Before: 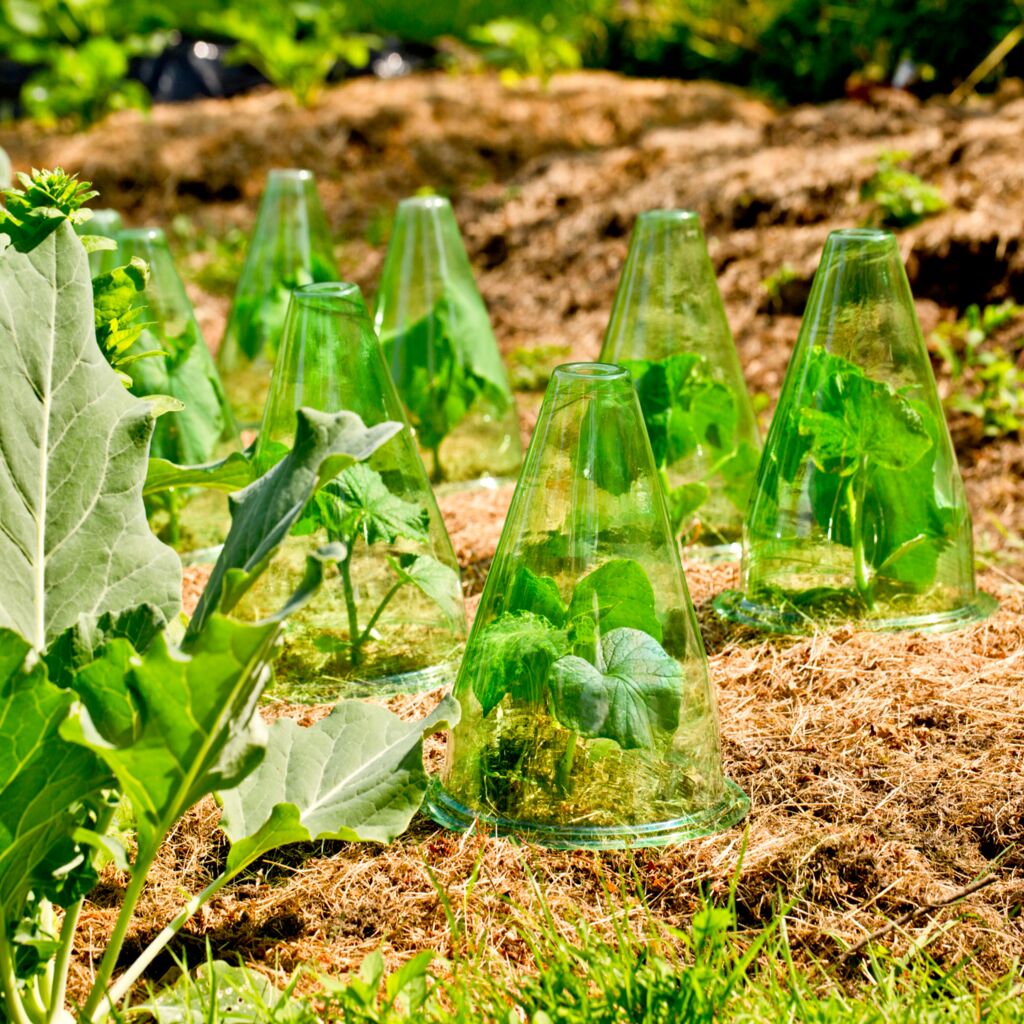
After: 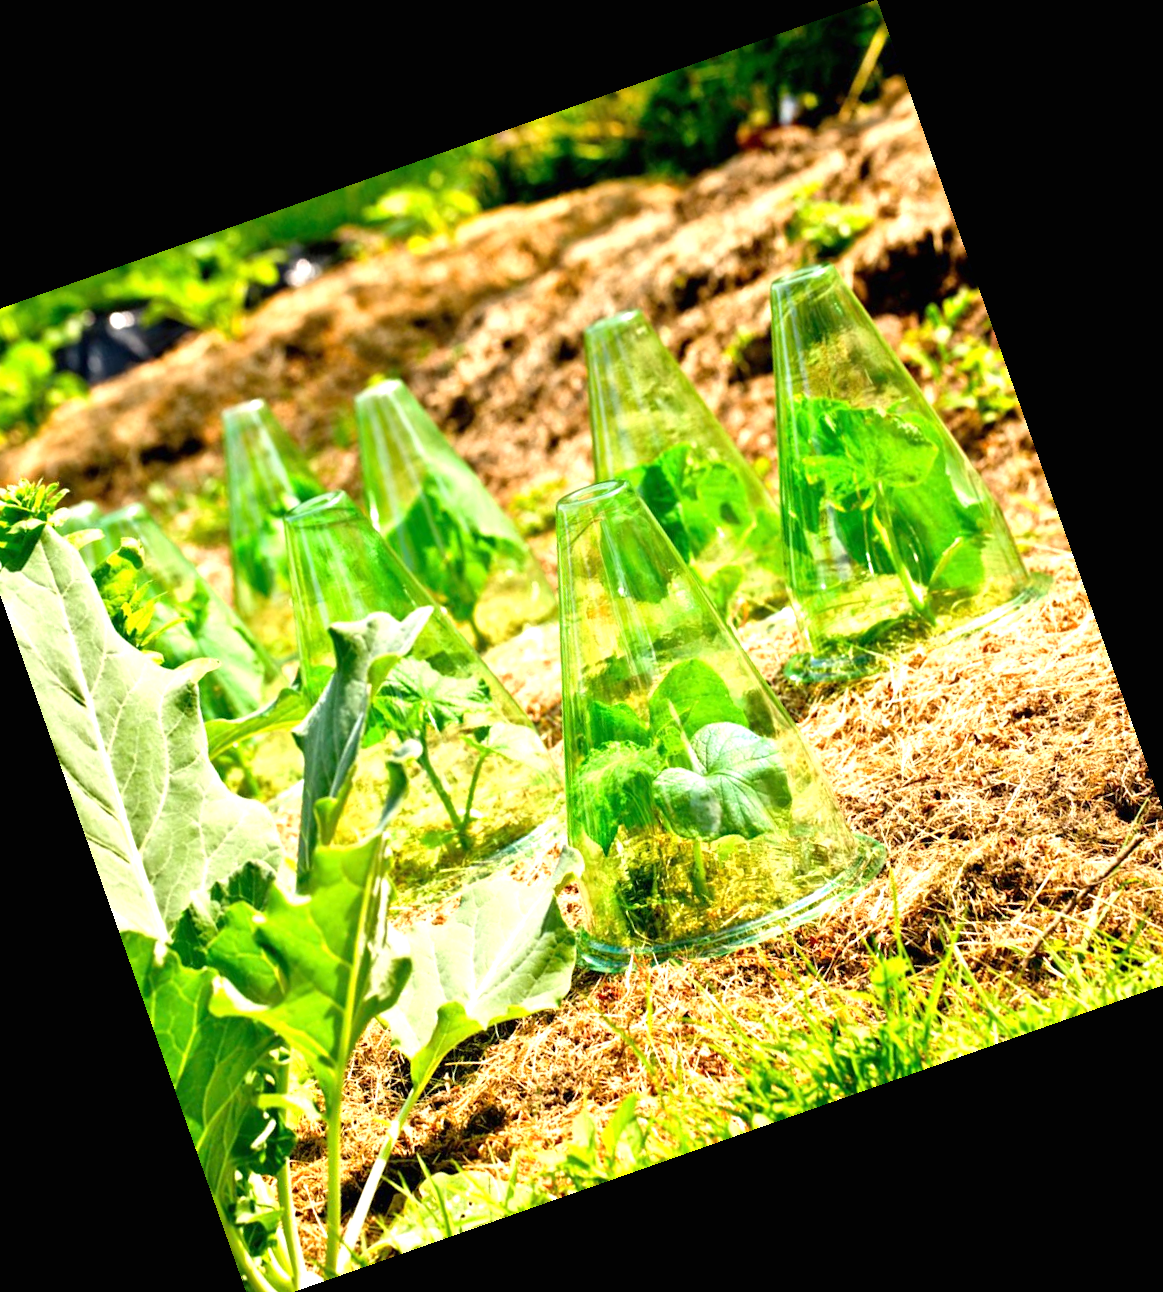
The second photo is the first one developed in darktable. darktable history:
exposure: black level correction 0, exposure 0.9 EV, compensate exposure bias true, compensate highlight preservation false
crop and rotate: angle 19.43°, left 6.812%, right 4.125%, bottom 1.087%
